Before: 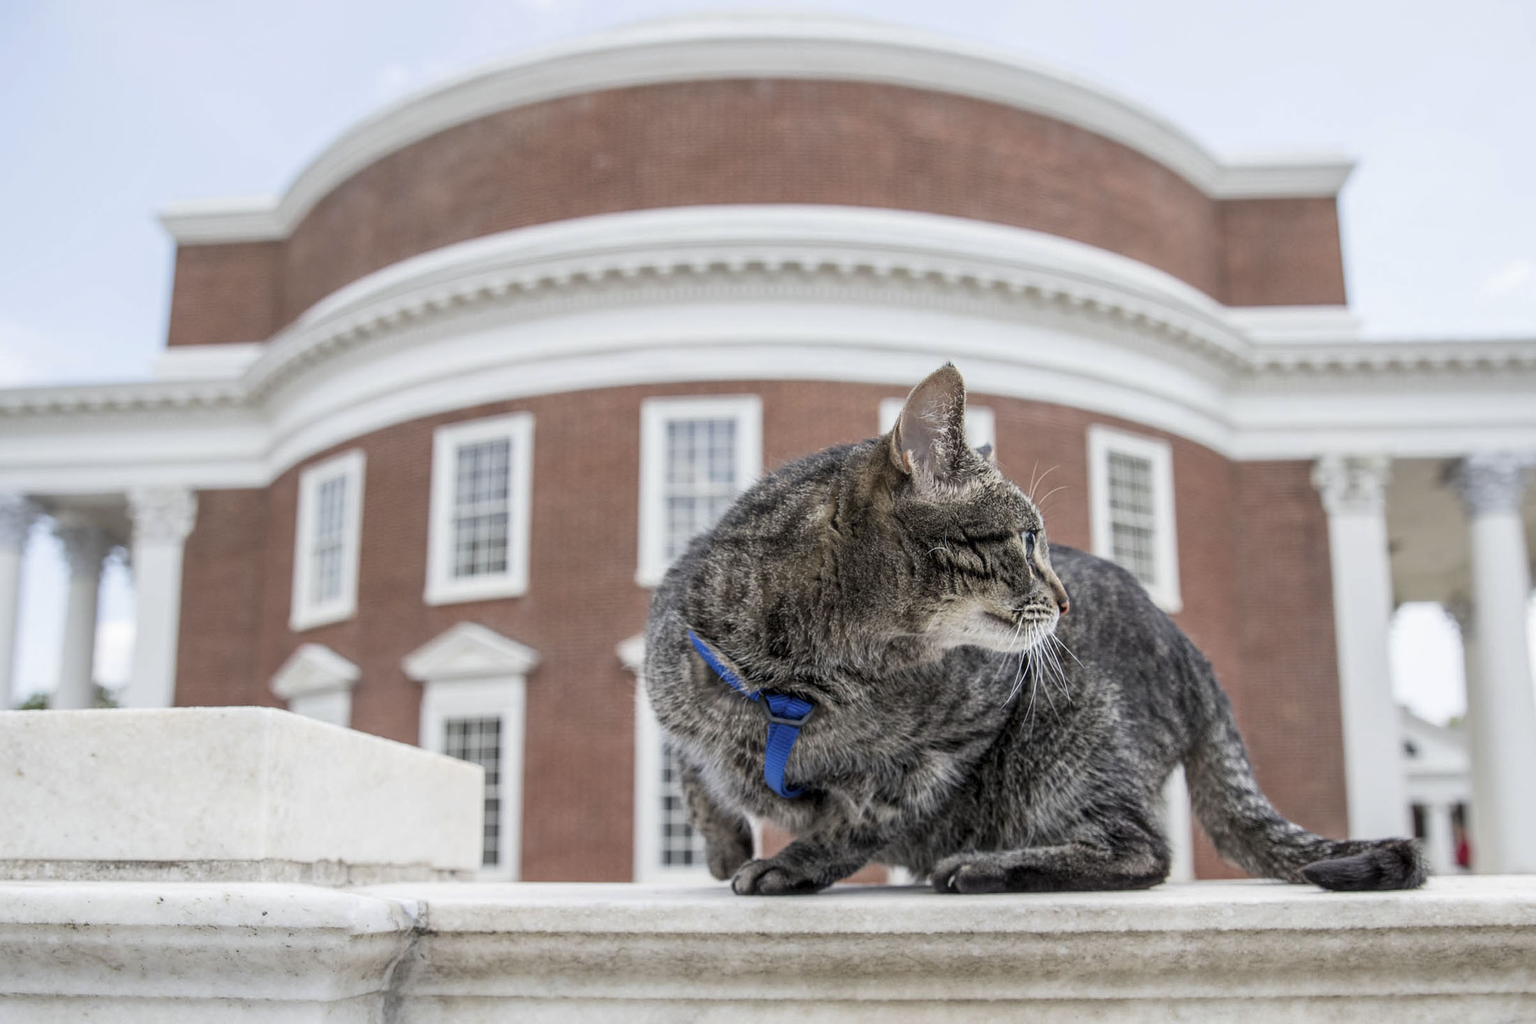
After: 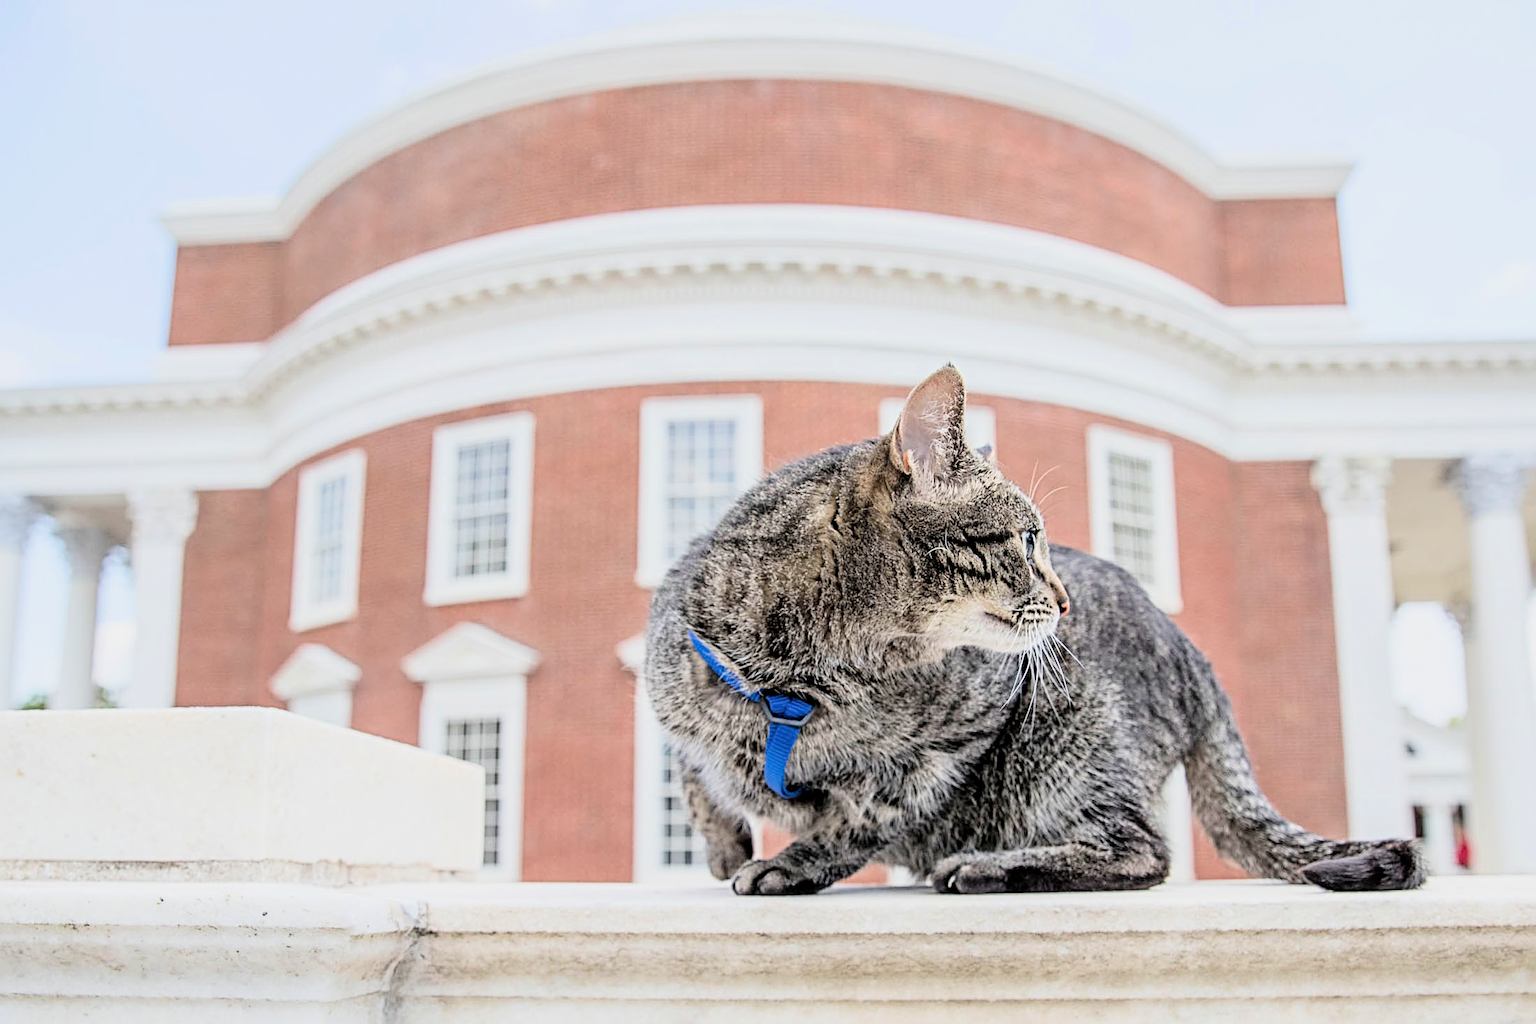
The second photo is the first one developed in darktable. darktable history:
exposure: black level correction 0, exposure 0.694 EV, compensate exposure bias true, compensate highlight preservation false
sharpen: radius 3.953
filmic rgb: black relative exposure -7.13 EV, white relative exposure 5.35 EV, hardness 3.02, color science v6 (2022)
